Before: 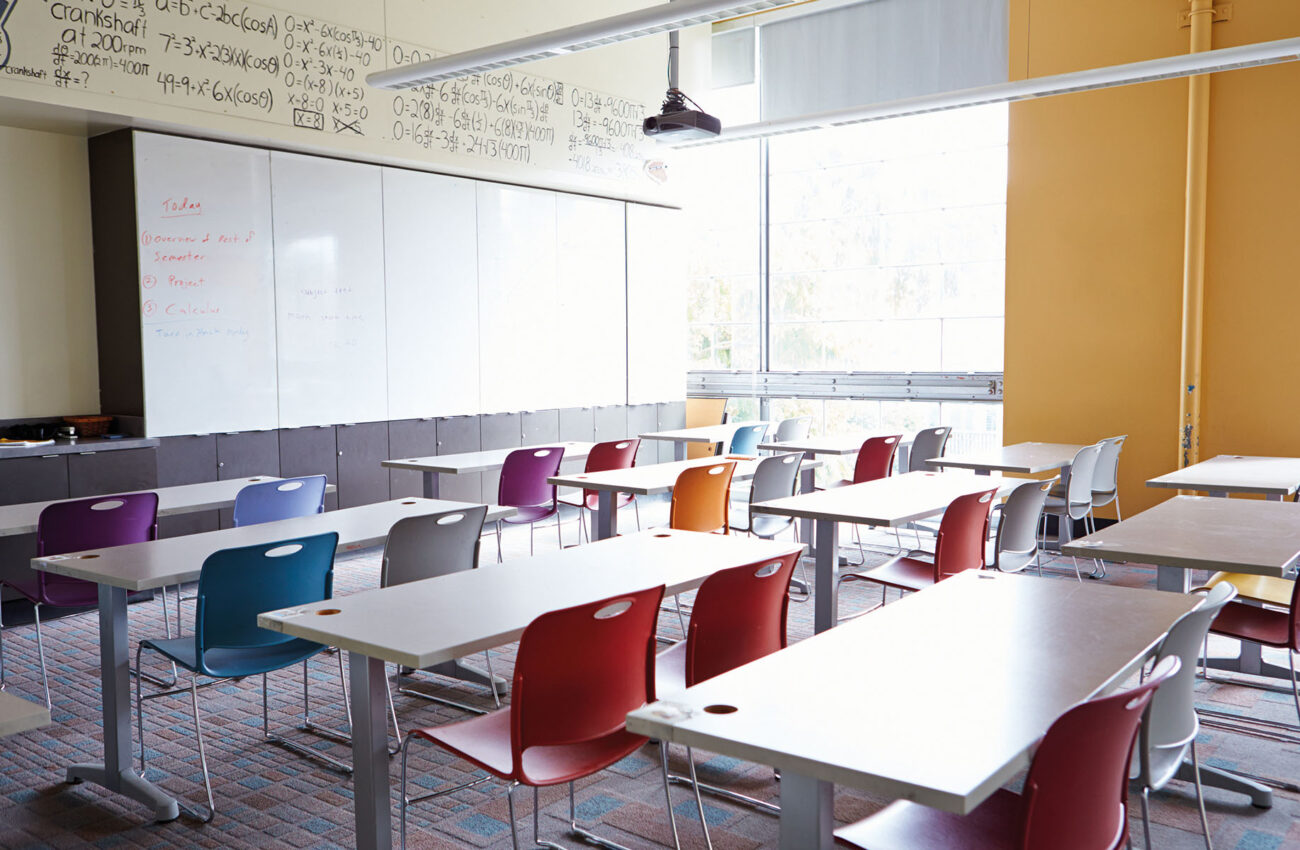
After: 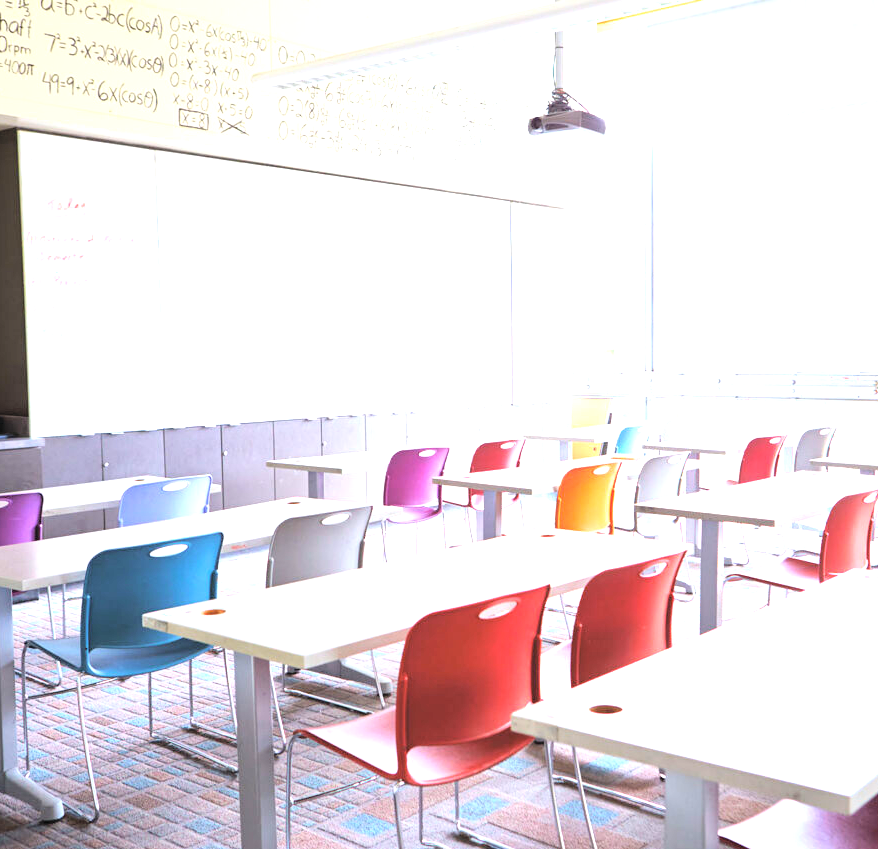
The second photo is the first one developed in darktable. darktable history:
local contrast: mode bilateral grid, contrast 19, coarseness 50, detail 121%, midtone range 0.2
crop and rotate: left 8.899%, right 23.558%
tone equalizer: -8 EV -0.716 EV, -7 EV -0.729 EV, -6 EV -0.601 EV, -5 EV -0.405 EV, -3 EV 0.393 EV, -2 EV 0.6 EV, -1 EV 0.696 EV, +0 EV 0.764 EV, mask exposure compensation -0.508 EV
contrast brightness saturation: contrast 0.098, brightness 0.319, saturation 0.138
exposure: black level correction 0, exposure 0.685 EV, compensate exposure bias true, compensate highlight preservation false
